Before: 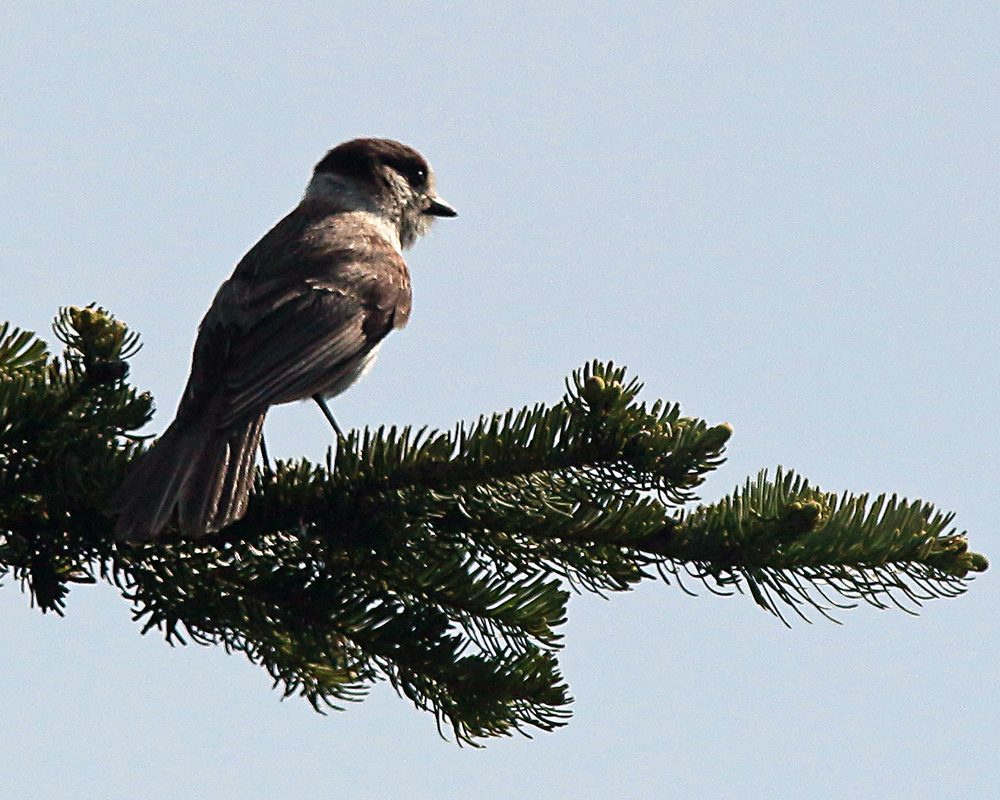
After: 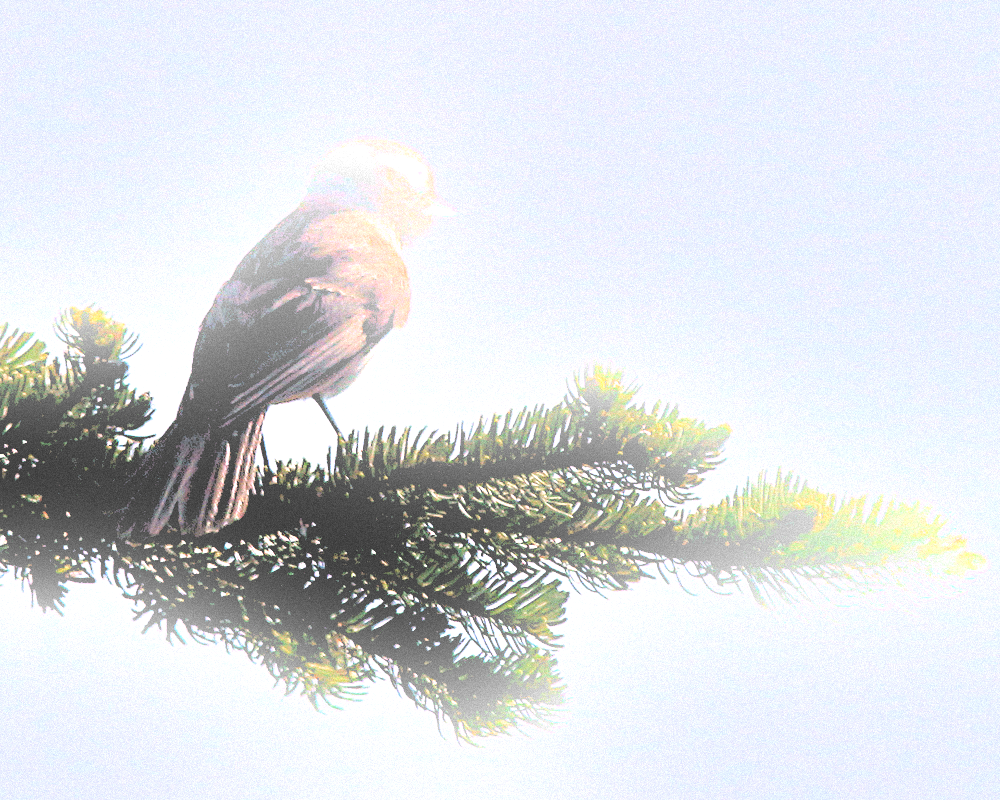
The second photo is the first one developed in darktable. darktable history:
exposure: black level correction -0.001, exposure 0.9 EV, compensate exposure bias true, compensate highlight preservation false
rgb levels: levels [[0.027, 0.429, 0.996], [0, 0.5, 1], [0, 0.5, 1]]
bloom: on, module defaults
white balance: red 1.05, blue 1.072
grain: mid-tones bias 0%
